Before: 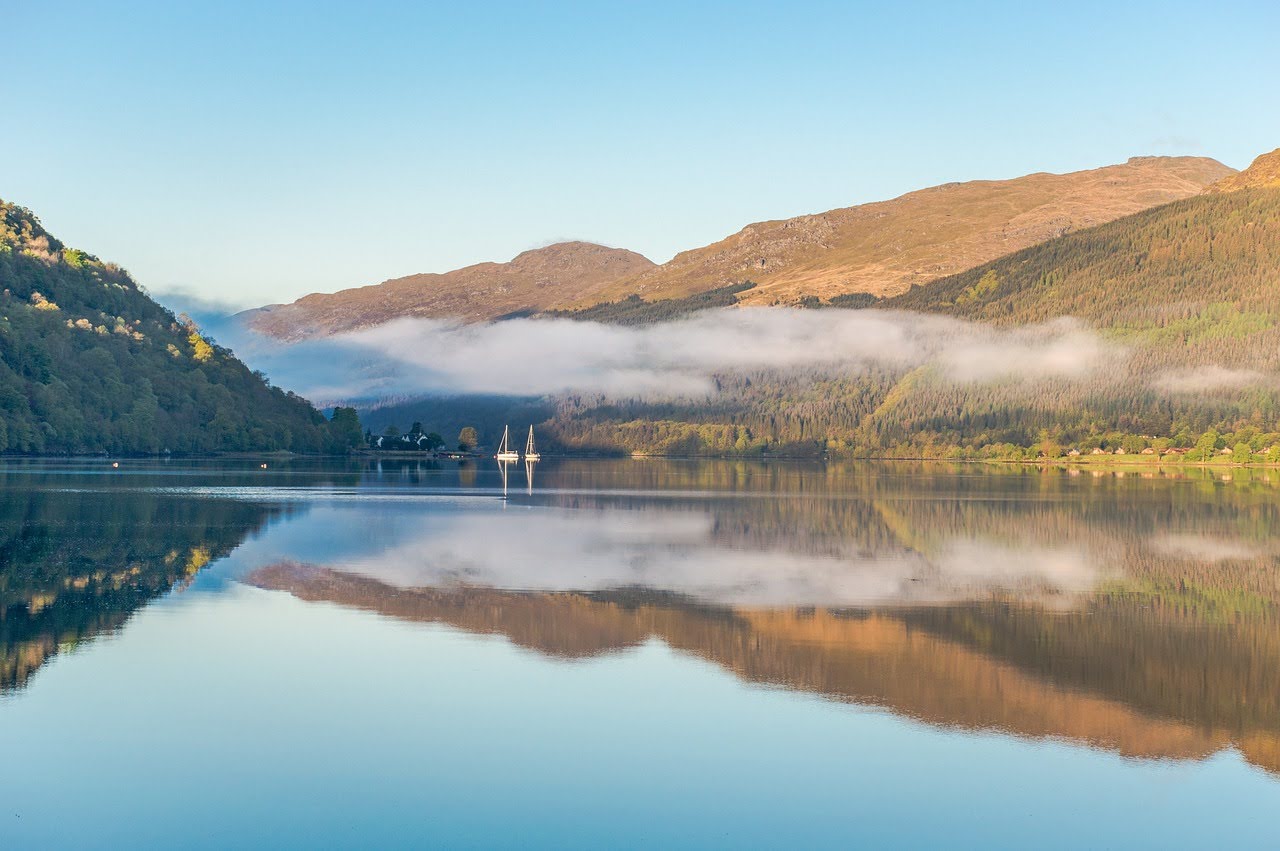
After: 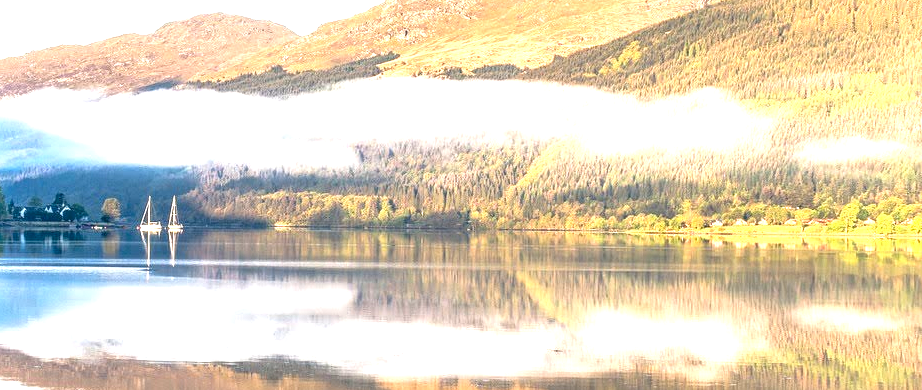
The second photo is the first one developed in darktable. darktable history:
crop and rotate: left 27.938%, top 27.046%, bottom 27.046%
local contrast: on, module defaults
exposure: black level correction 0, exposure 0.5 EV, compensate highlight preservation false
levels: levels [0, 0.394, 0.787]
